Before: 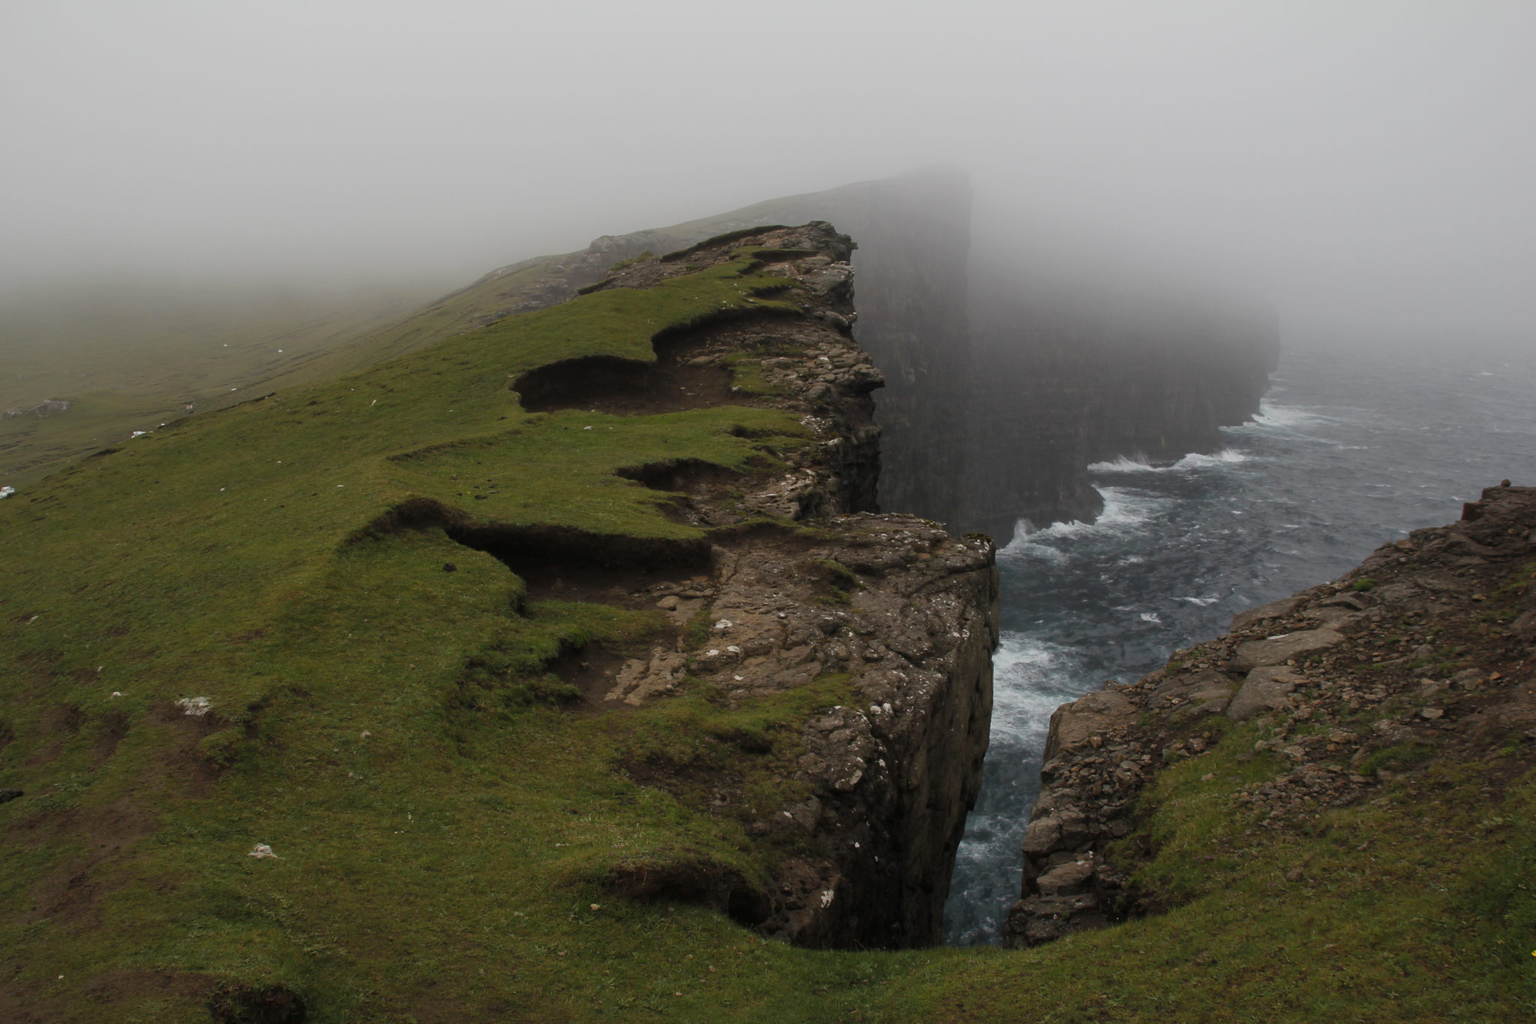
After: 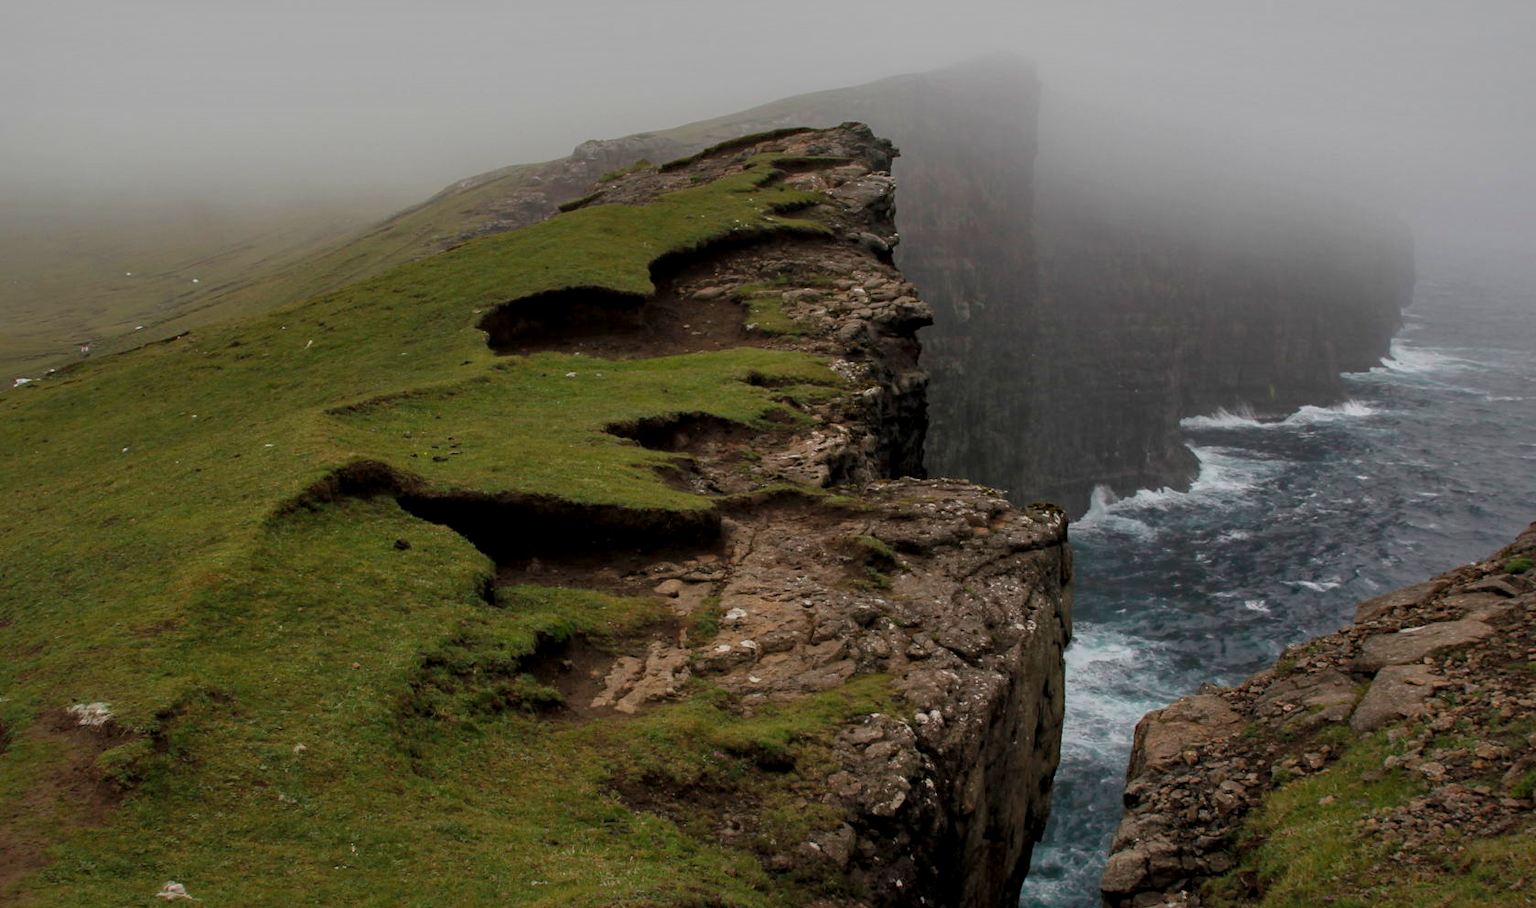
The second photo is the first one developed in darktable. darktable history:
shadows and highlights: shadows 40, highlights -60
crop: left 7.856%, top 11.836%, right 10.12%, bottom 15.387%
haze removal: compatibility mode true, adaptive false
local contrast: on, module defaults
